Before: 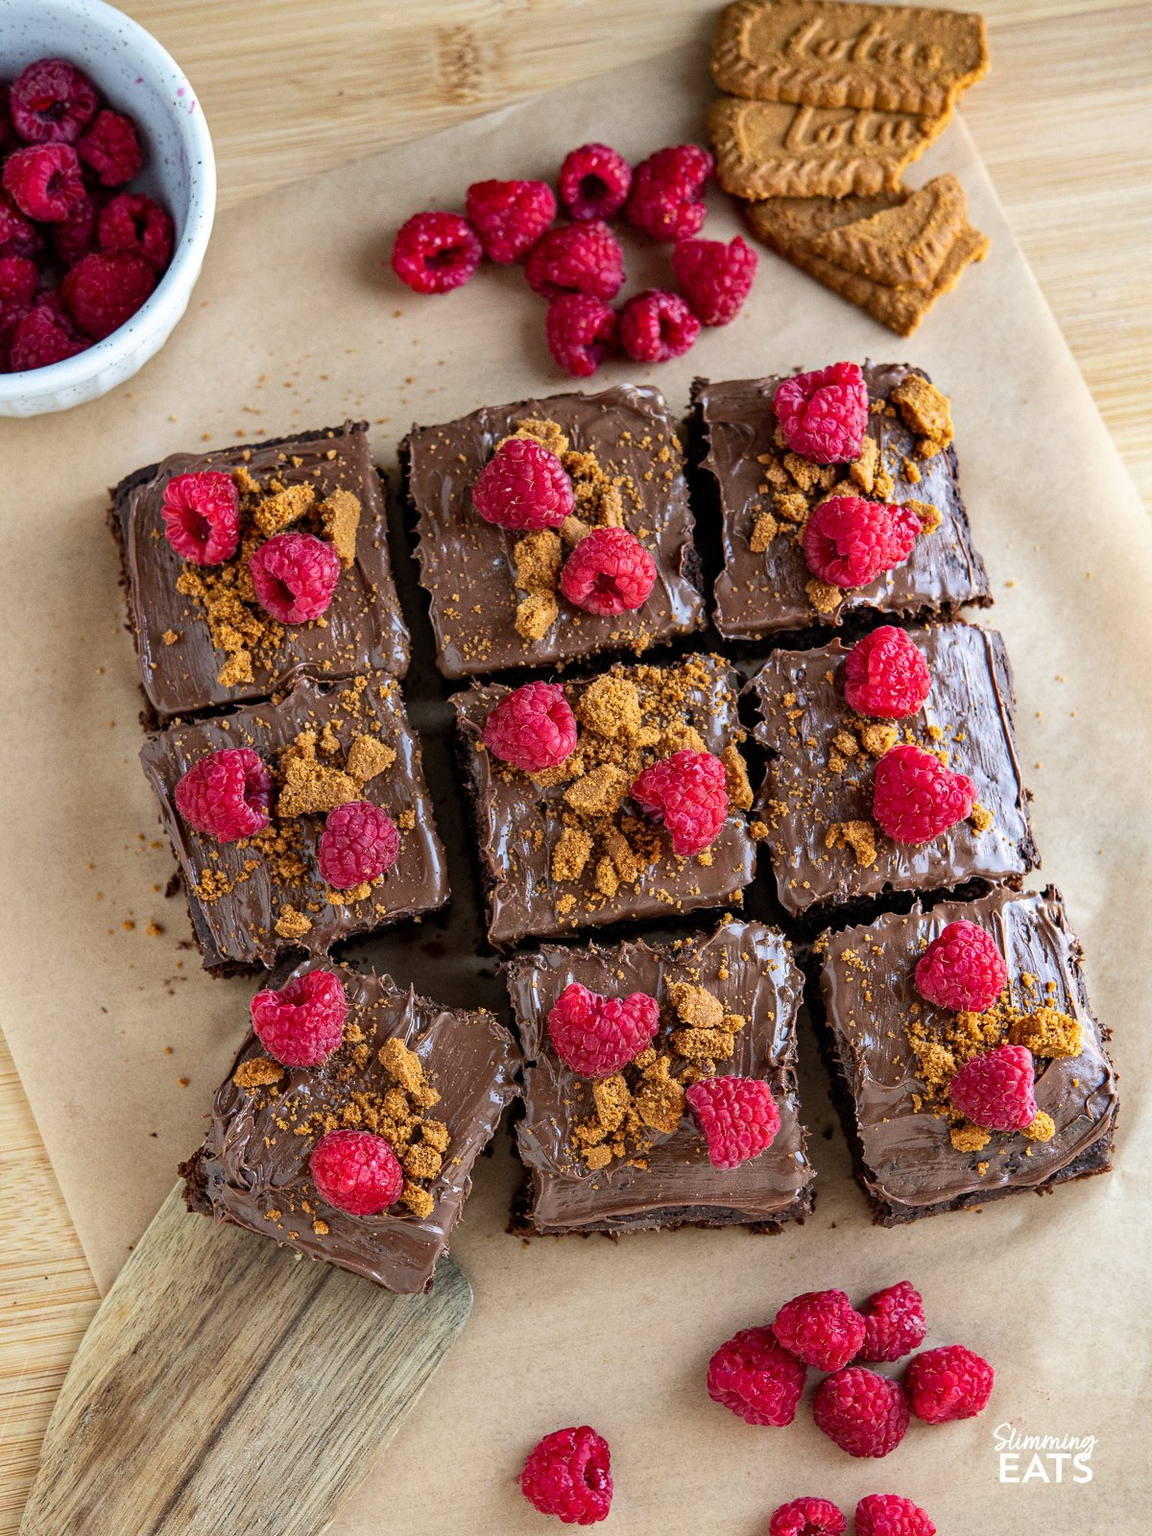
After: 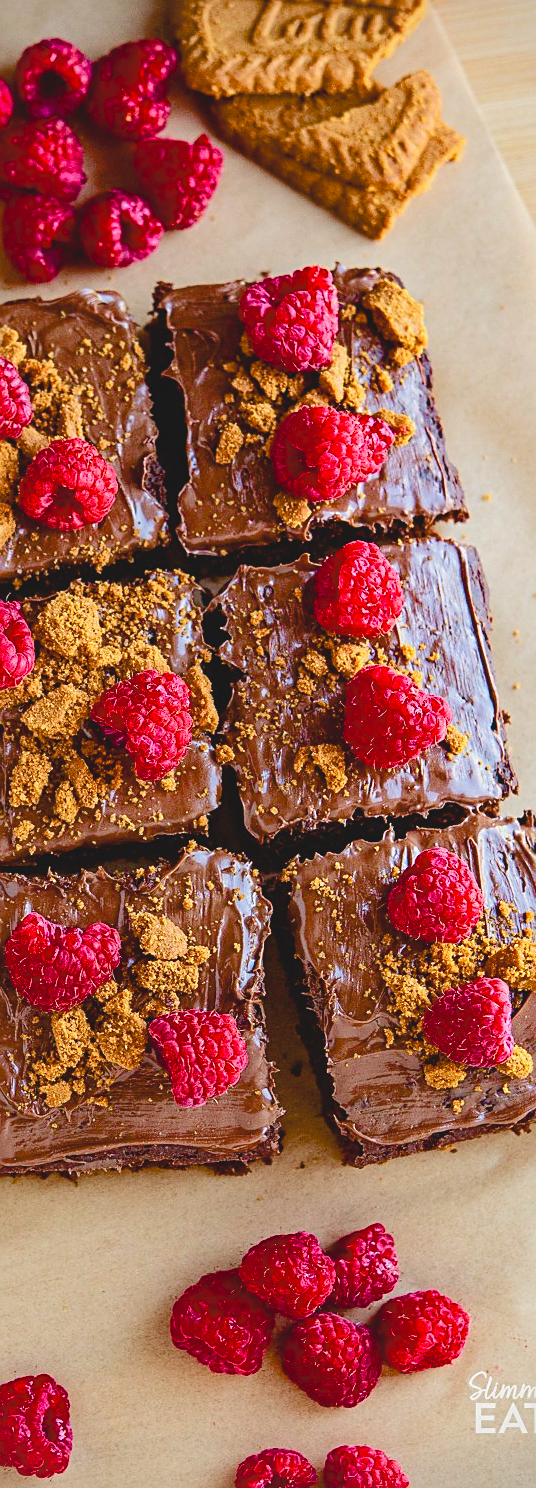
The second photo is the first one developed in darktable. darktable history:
color balance rgb: shadows lift › chroma 4.602%, shadows lift › hue 24.05°, linear chroma grading › global chroma 8.845%, perceptual saturation grading › global saturation 14.201%, perceptual saturation grading › highlights -30.14%, perceptual saturation grading › shadows 51.76%, saturation formula JzAzBz (2021)
velvia: on, module defaults
crop: left 47.208%, top 6.951%, right 8.116%
contrast brightness saturation: contrast -0.284
sharpen: on, module defaults
exposure: exposure 0.492 EV, compensate exposure bias true, compensate highlight preservation false
tone curve: curves: ch0 [(0, 0) (0.003, 0.018) (0.011, 0.019) (0.025, 0.02) (0.044, 0.024) (0.069, 0.034) (0.1, 0.049) (0.136, 0.082) (0.177, 0.136) (0.224, 0.196) (0.277, 0.263) (0.335, 0.329) (0.399, 0.401) (0.468, 0.473) (0.543, 0.546) (0.623, 0.625) (0.709, 0.698) (0.801, 0.779) (0.898, 0.867) (1, 1)], color space Lab, independent channels, preserve colors none
vignetting: fall-off start 92.37%
